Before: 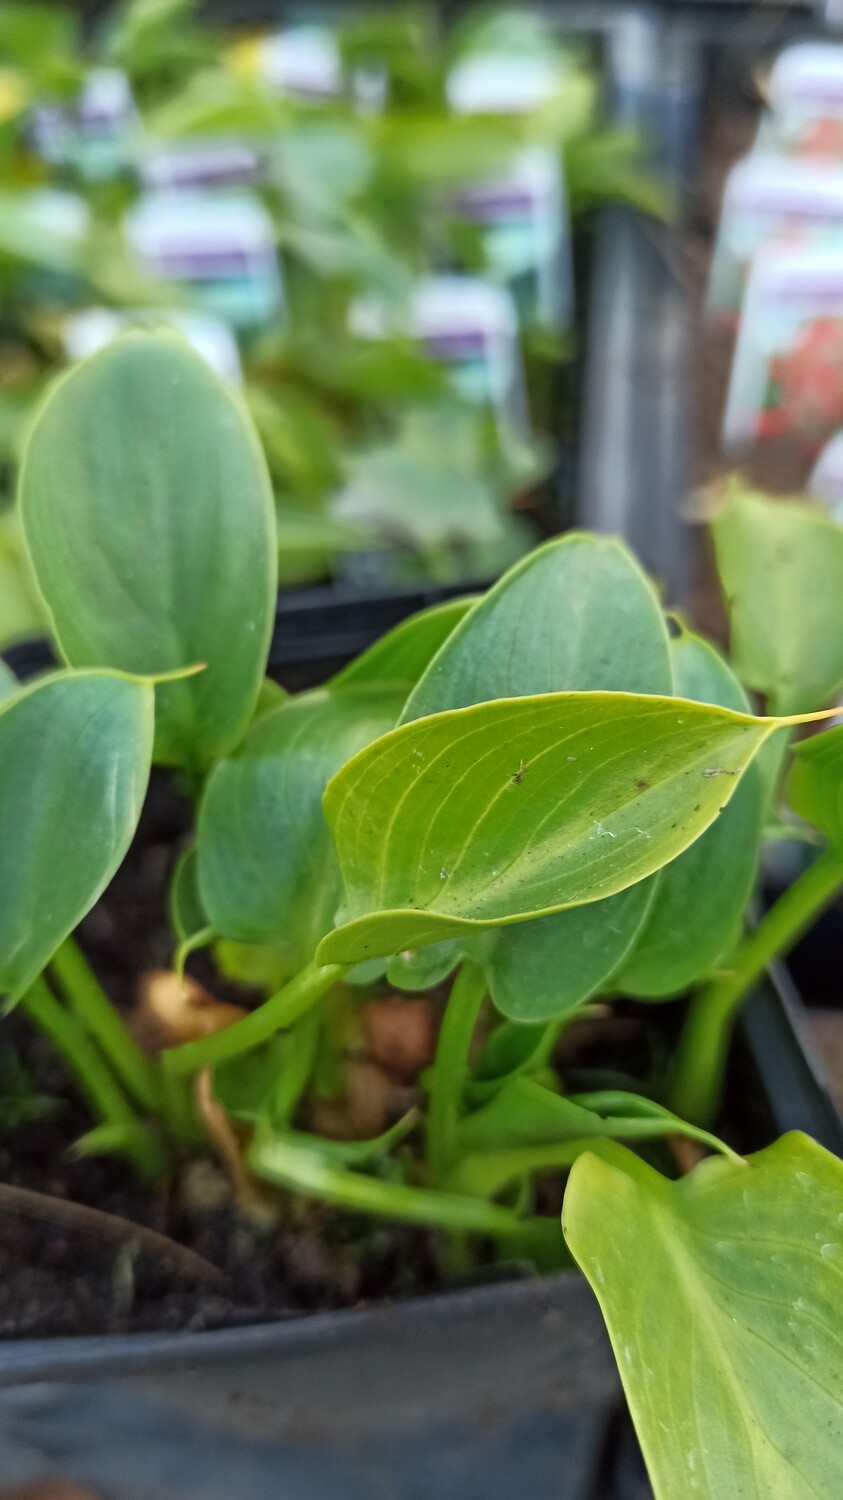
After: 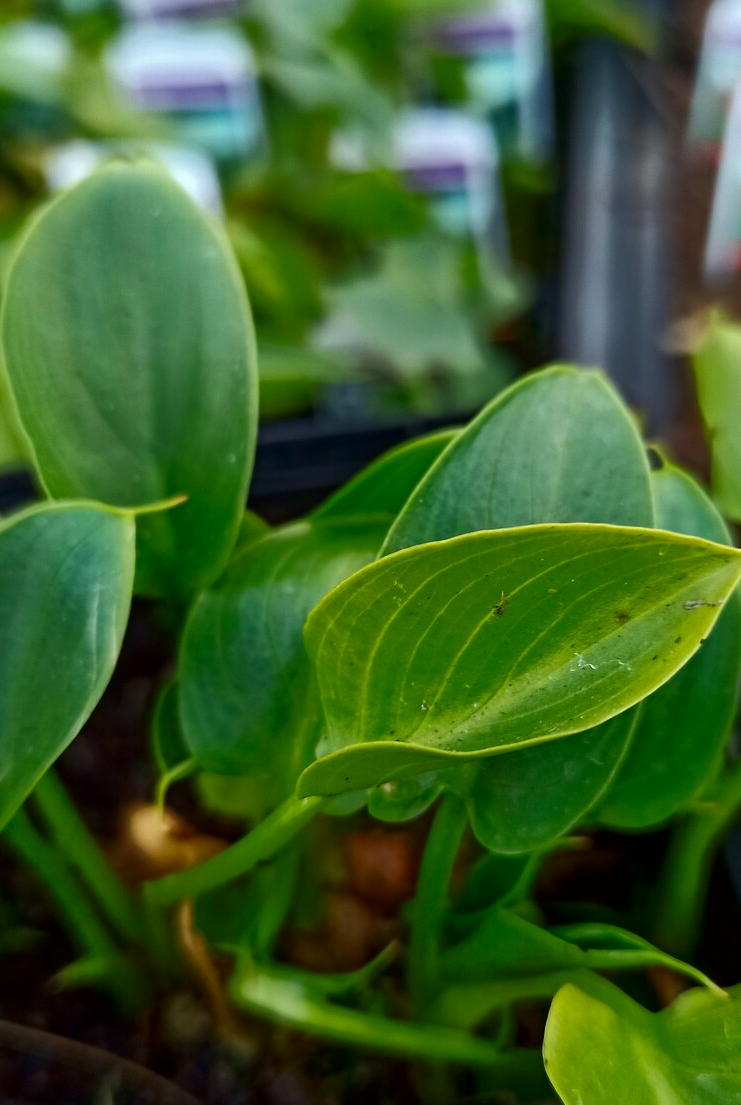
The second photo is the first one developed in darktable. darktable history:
crop and rotate: left 2.329%, top 11.241%, right 9.755%, bottom 15.092%
contrast brightness saturation: brightness -0.253, saturation 0.197
